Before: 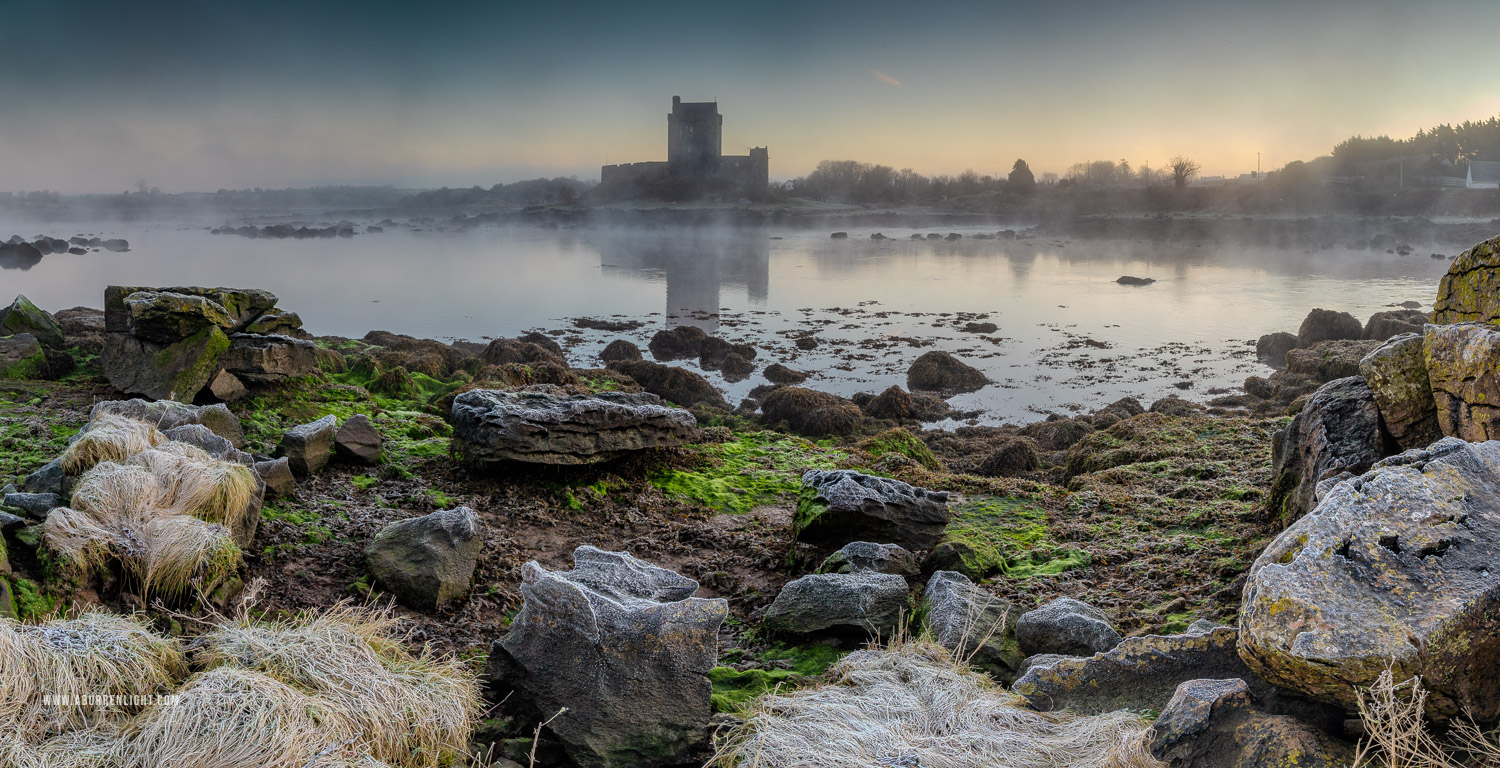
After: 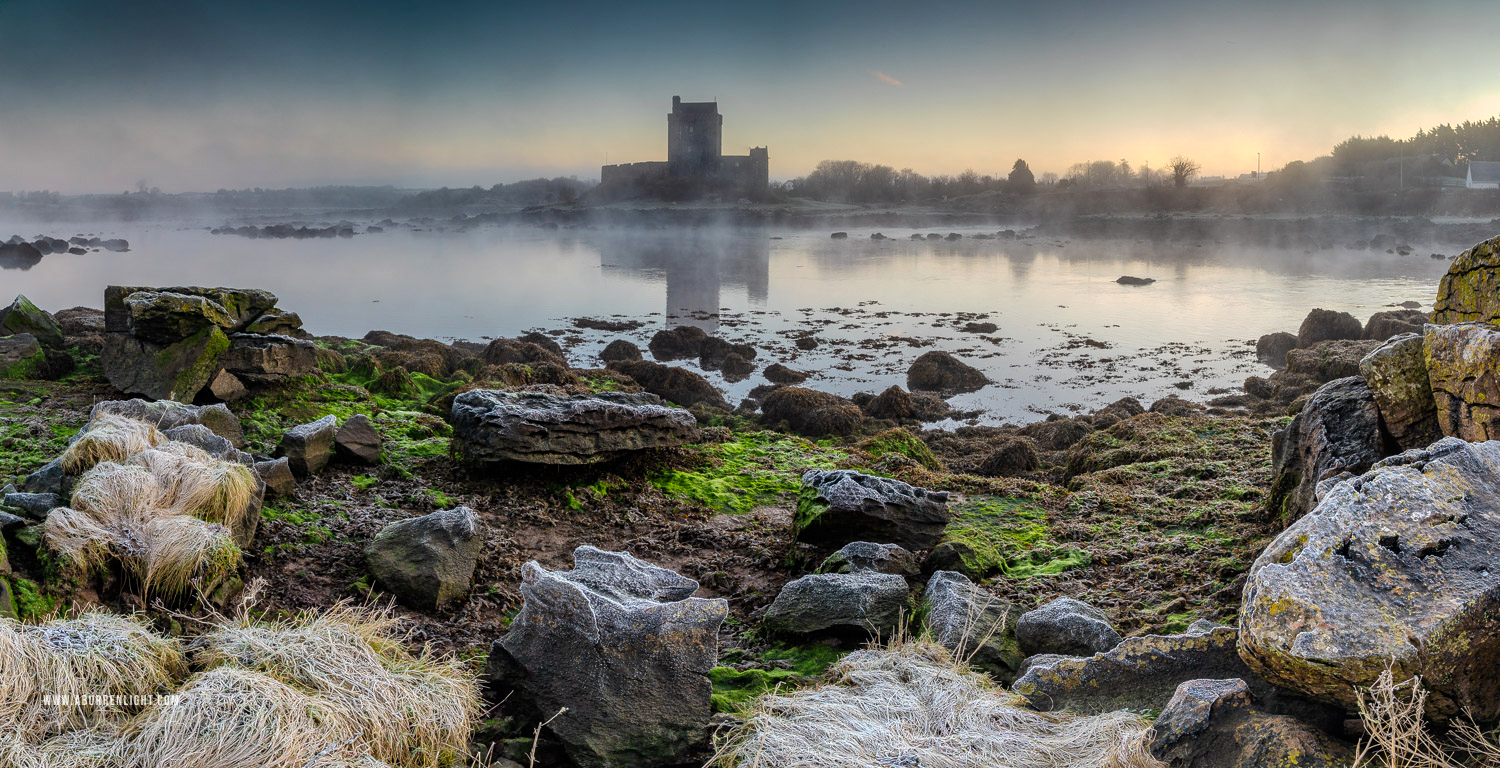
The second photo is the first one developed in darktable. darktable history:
tone curve: curves: ch0 [(0, 0) (0.003, 0.002) (0.011, 0.01) (0.025, 0.022) (0.044, 0.039) (0.069, 0.061) (0.1, 0.088) (0.136, 0.126) (0.177, 0.167) (0.224, 0.211) (0.277, 0.27) (0.335, 0.335) (0.399, 0.407) (0.468, 0.485) (0.543, 0.569) (0.623, 0.659) (0.709, 0.756) (0.801, 0.851) (0.898, 0.961) (1, 1)], preserve colors none
